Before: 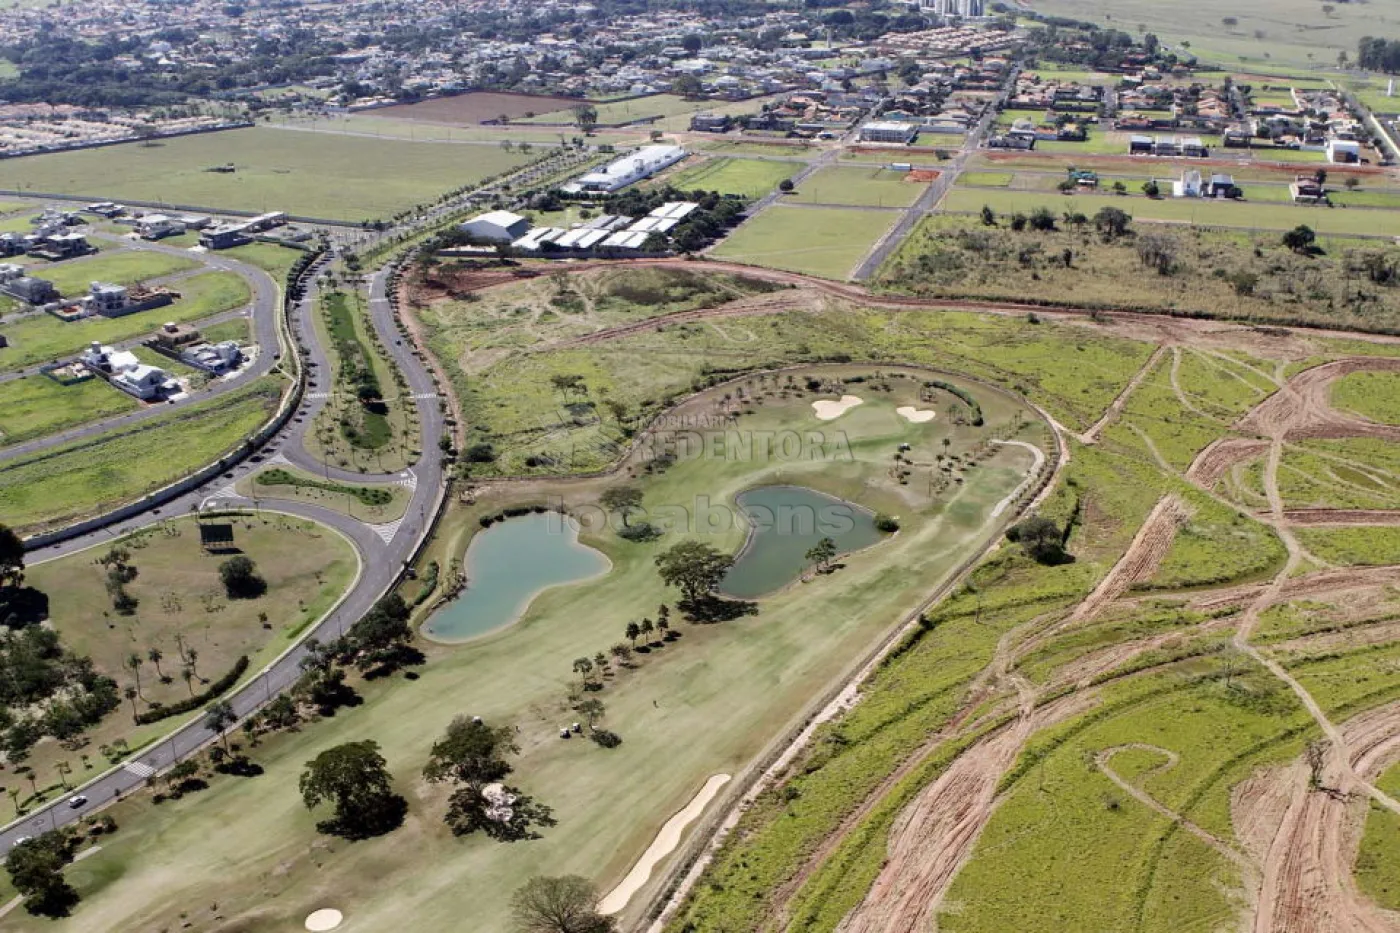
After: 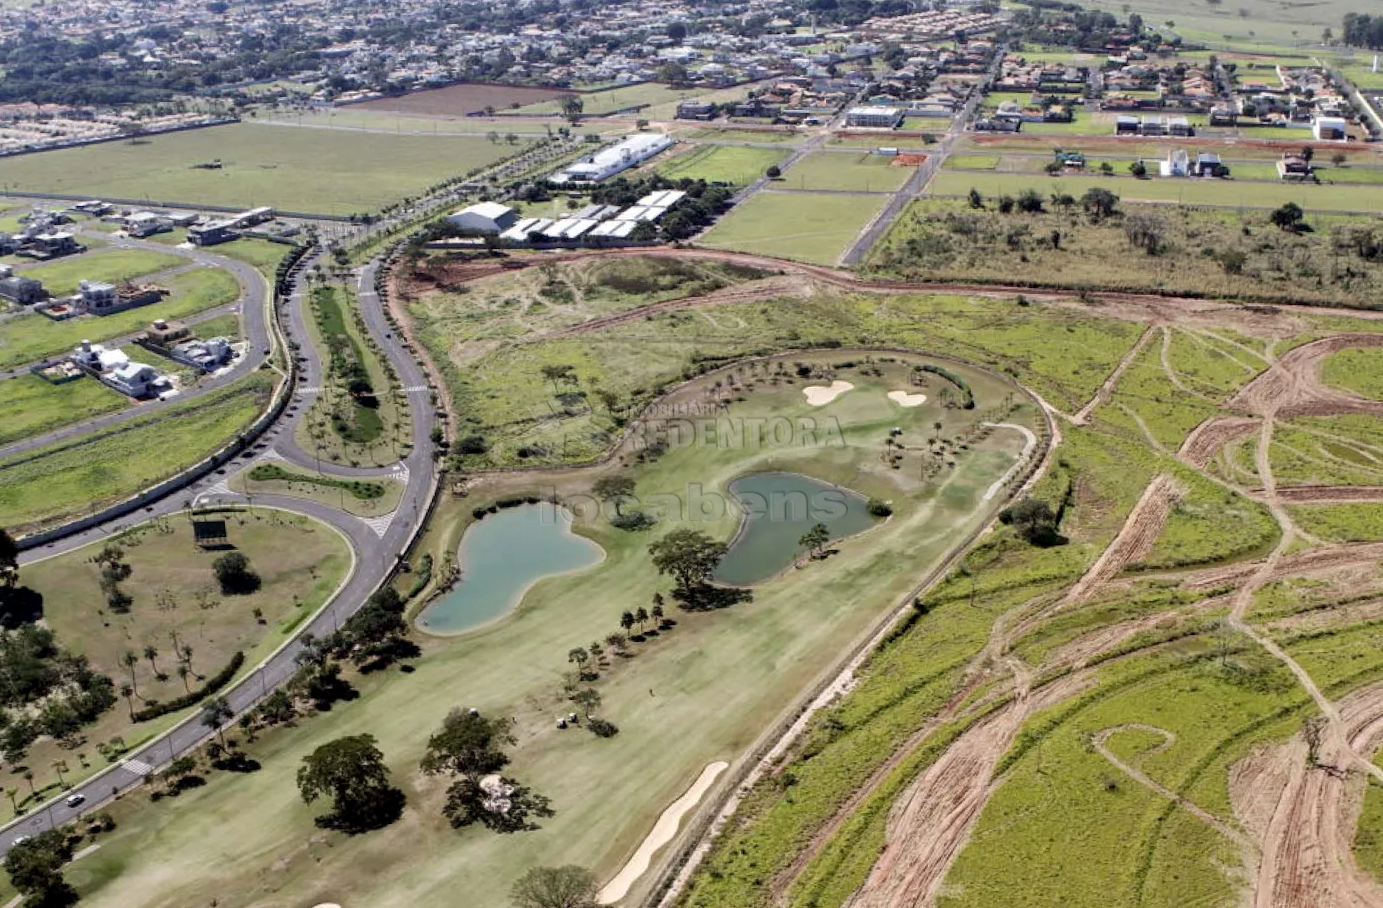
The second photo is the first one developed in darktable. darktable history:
local contrast: highlights 100%, shadows 100%, detail 120%, midtone range 0.2
rotate and perspective: rotation -1°, crop left 0.011, crop right 0.989, crop top 0.025, crop bottom 0.975
